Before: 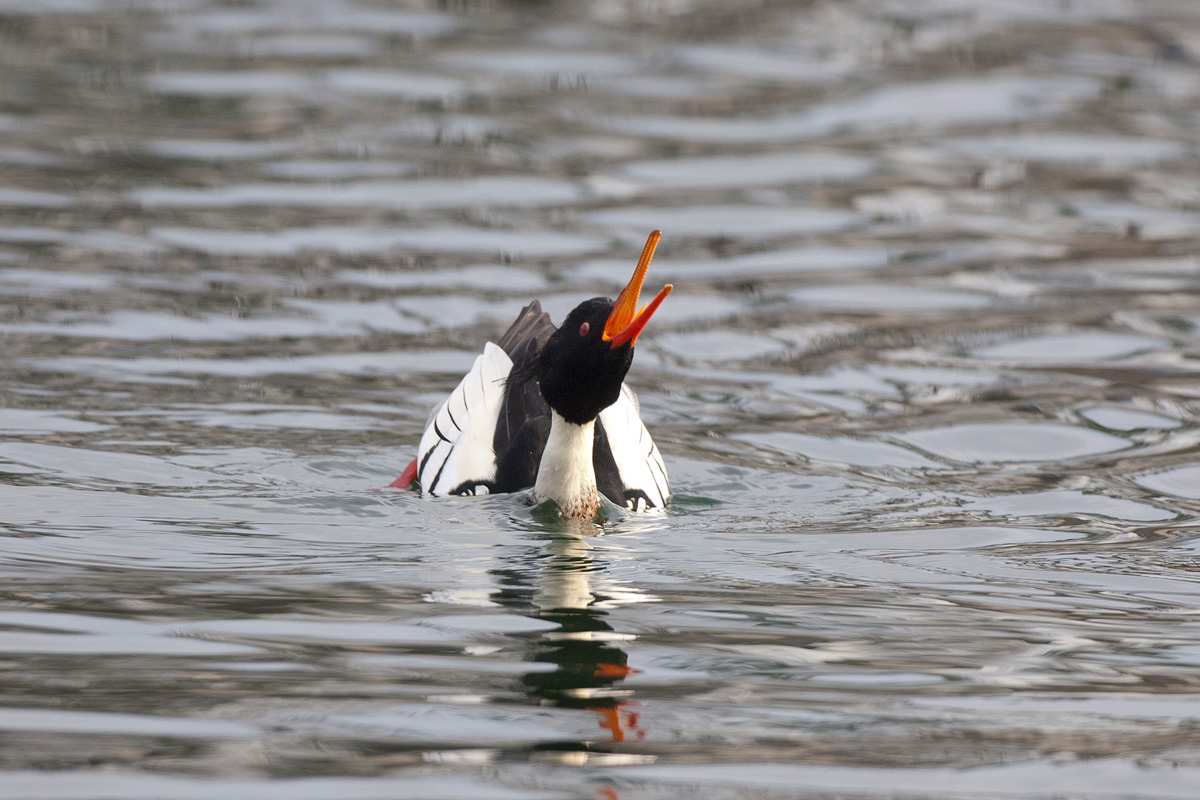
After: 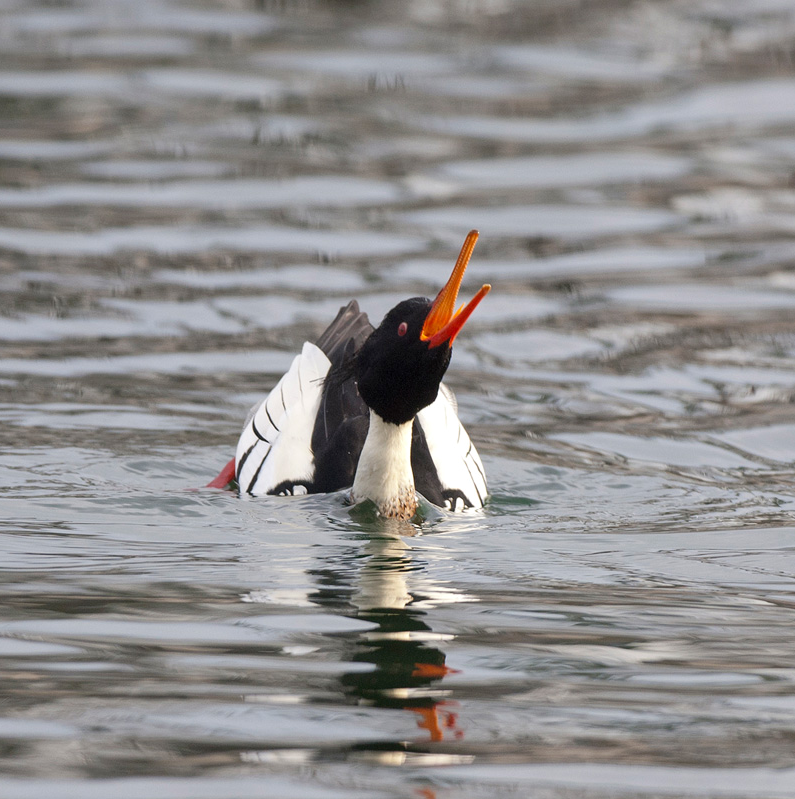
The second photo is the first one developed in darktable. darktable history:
exposure: black level correction 0.001, exposure 0.017 EV, compensate exposure bias true, compensate highlight preservation false
crop and rotate: left 15.22%, right 18.489%
